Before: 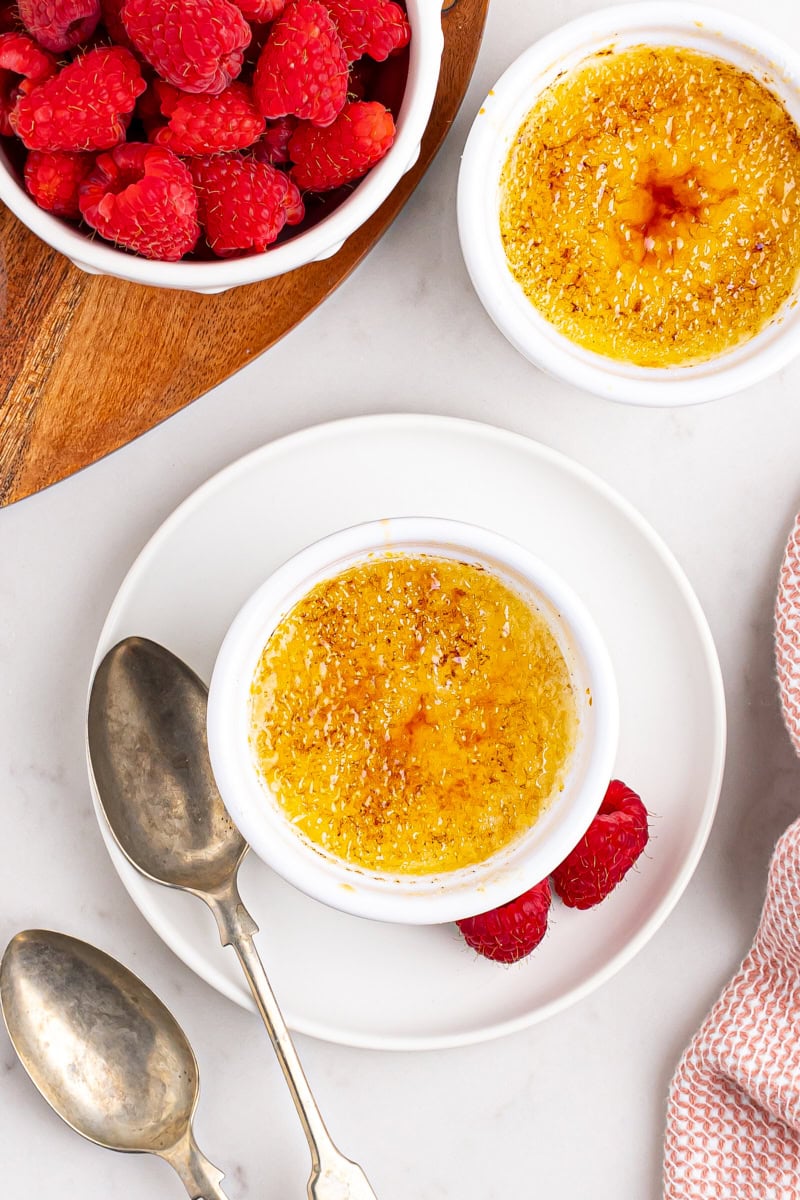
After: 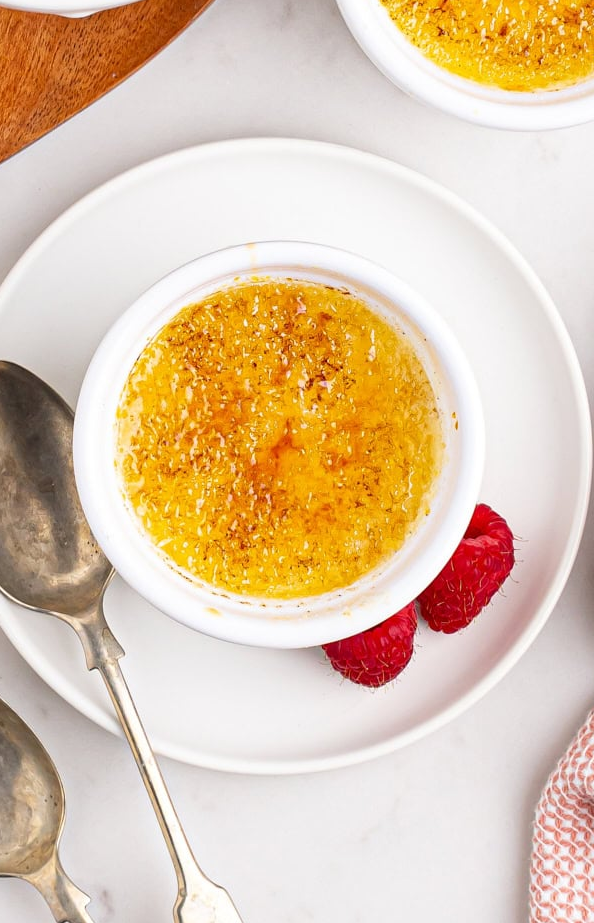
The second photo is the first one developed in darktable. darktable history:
crop: left 16.844%, top 23.045%, right 8.782%
